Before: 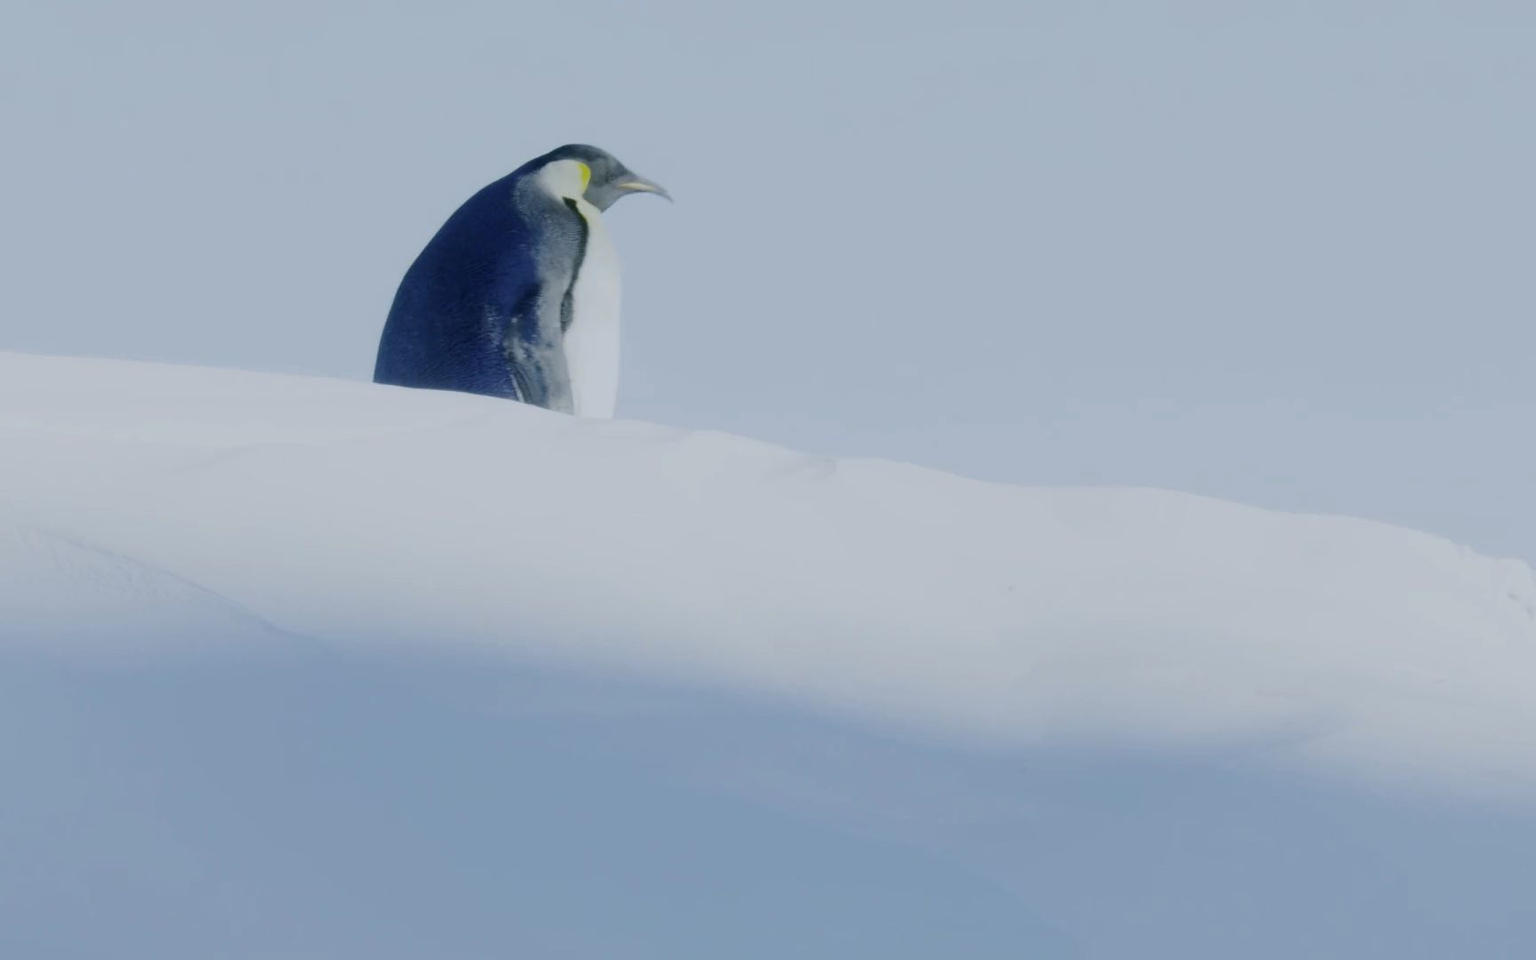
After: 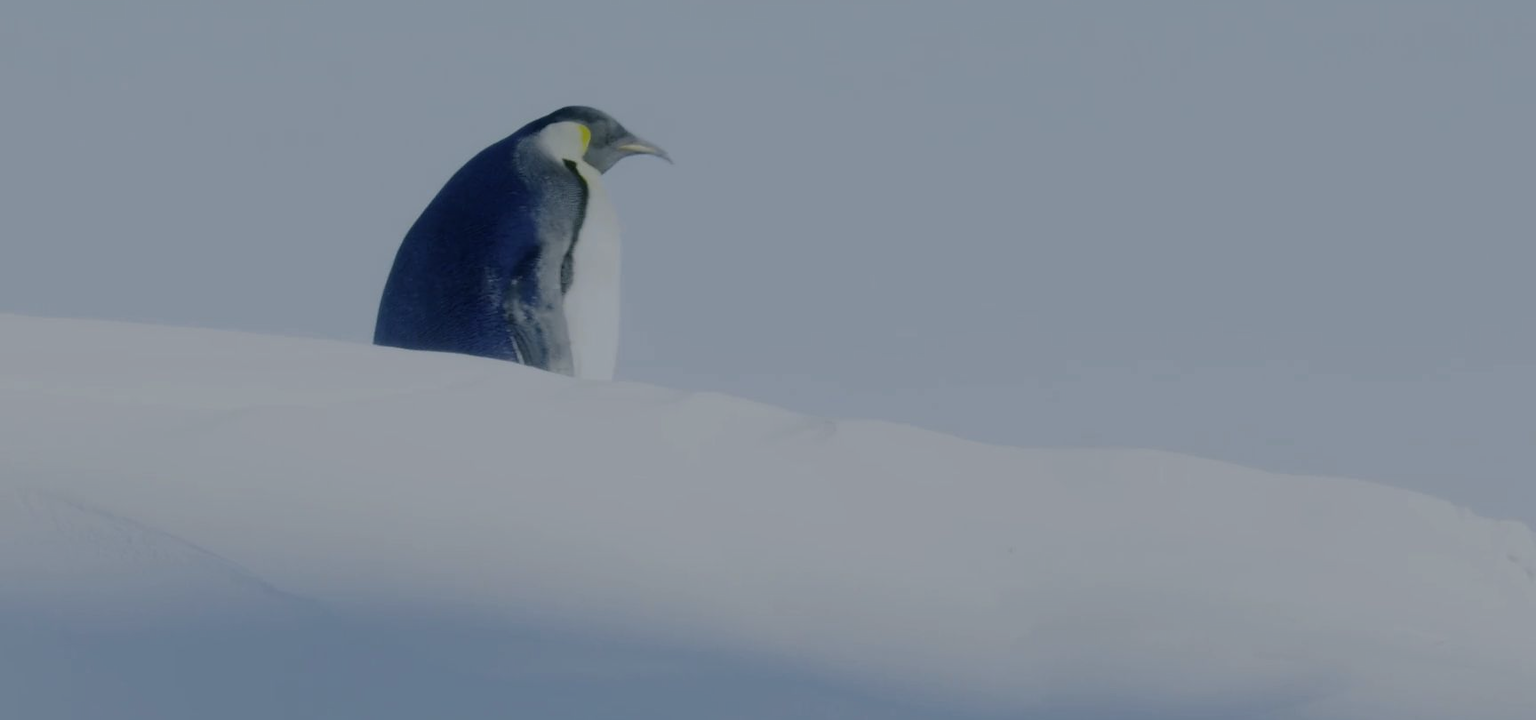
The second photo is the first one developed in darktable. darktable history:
crop: top 3.986%, bottom 20.859%
exposure: black level correction 0, exposure -0.728 EV, compensate highlight preservation false
tone equalizer: edges refinement/feathering 500, mask exposure compensation -1.57 EV, preserve details no
